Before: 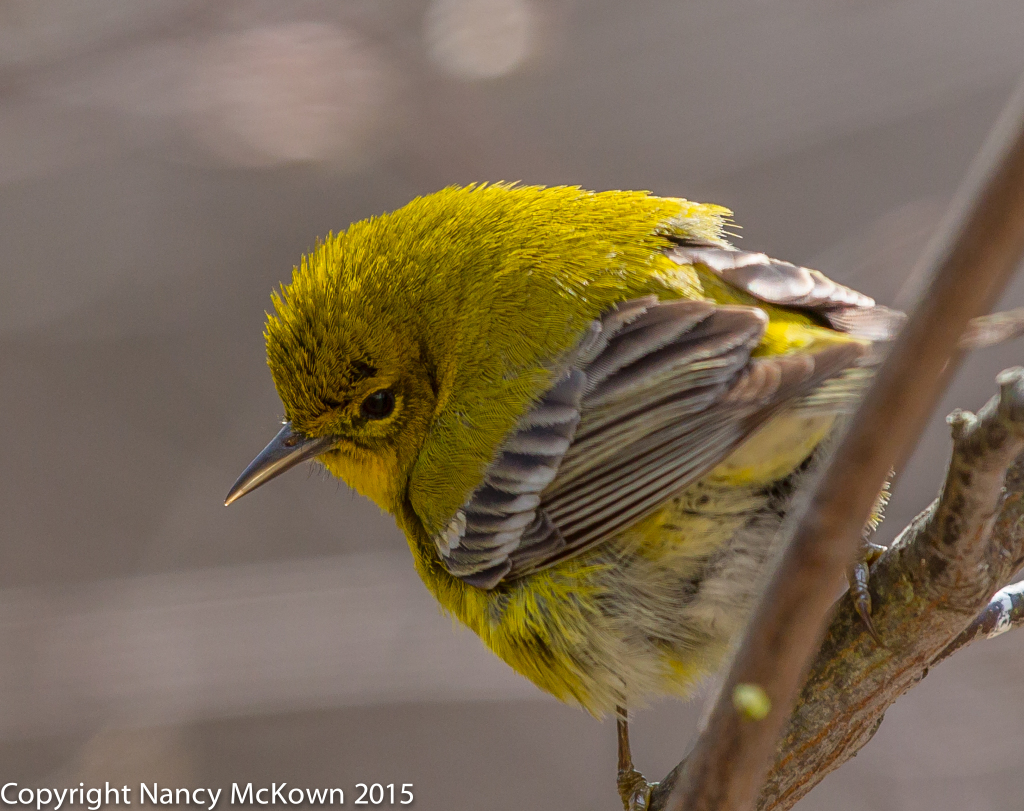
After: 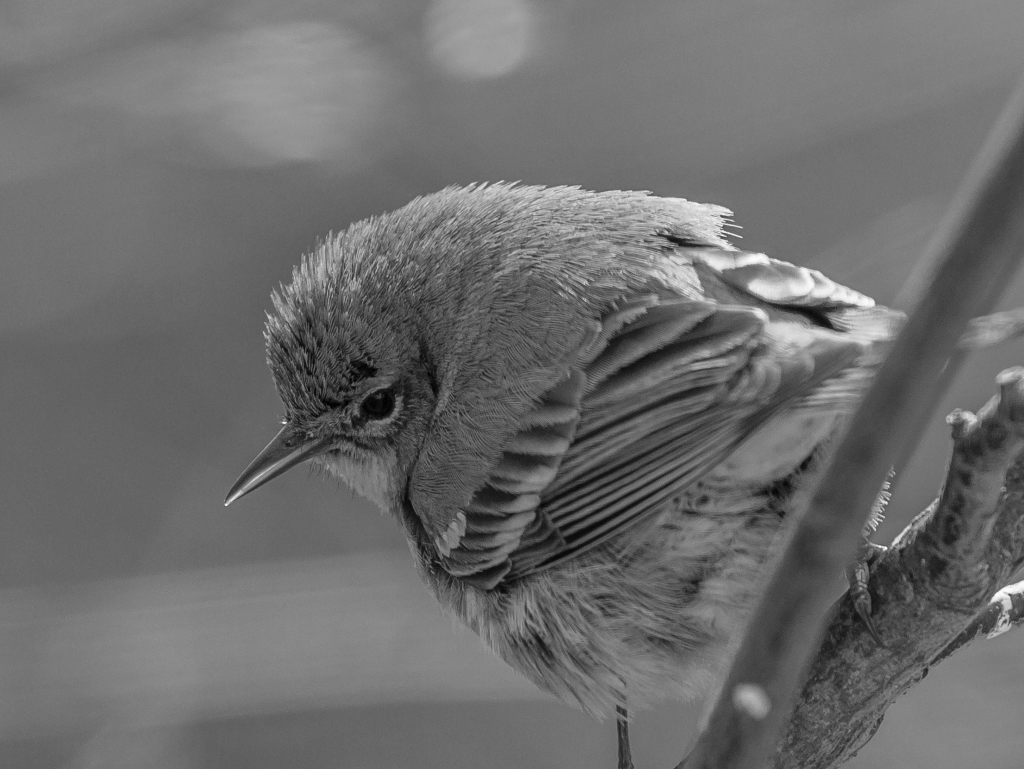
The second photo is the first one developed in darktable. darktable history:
monochrome: size 1
crop and rotate: top 0%, bottom 5.097%
